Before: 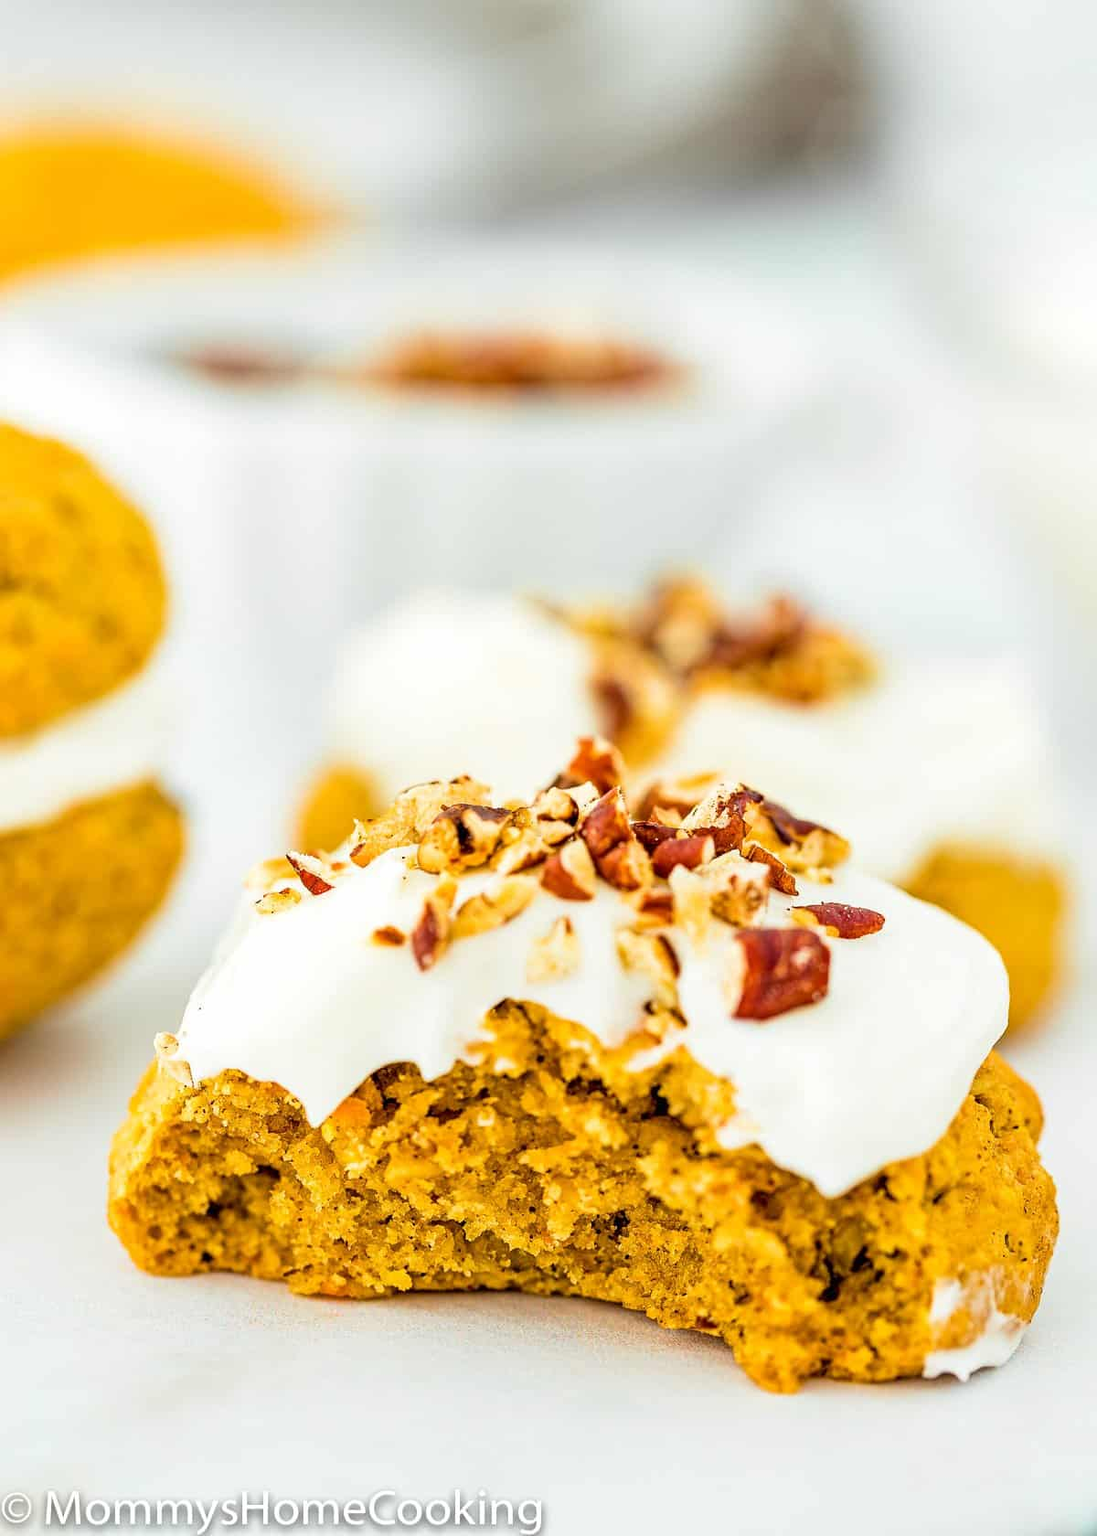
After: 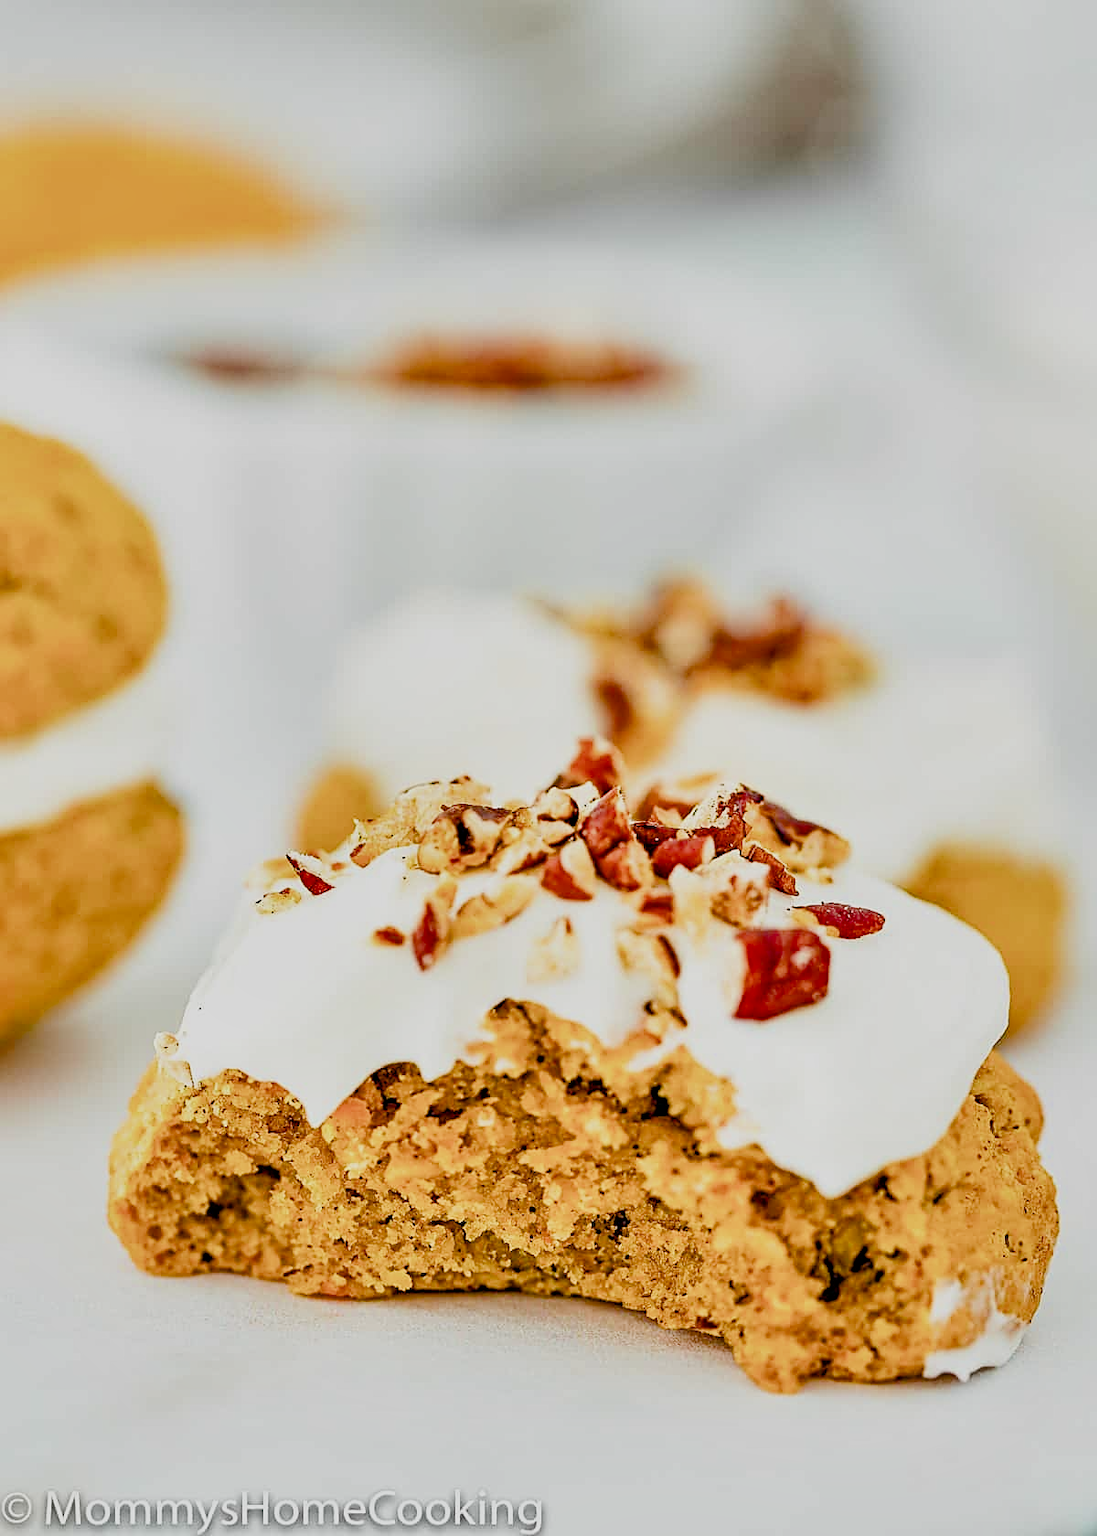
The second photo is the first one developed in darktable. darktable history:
filmic rgb: black relative exposure -7.65 EV, white relative exposure 4.56 EV, hardness 3.61
color balance rgb: perceptual saturation grading › global saturation 20%, perceptual saturation grading › highlights -50%, perceptual saturation grading › shadows 30%, perceptual brilliance grading › global brilliance 10%, perceptual brilliance grading › shadows 15%
tone equalizer: on, module defaults
sharpen: on, module defaults
shadows and highlights: low approximation 0.01, soften with gaussian
